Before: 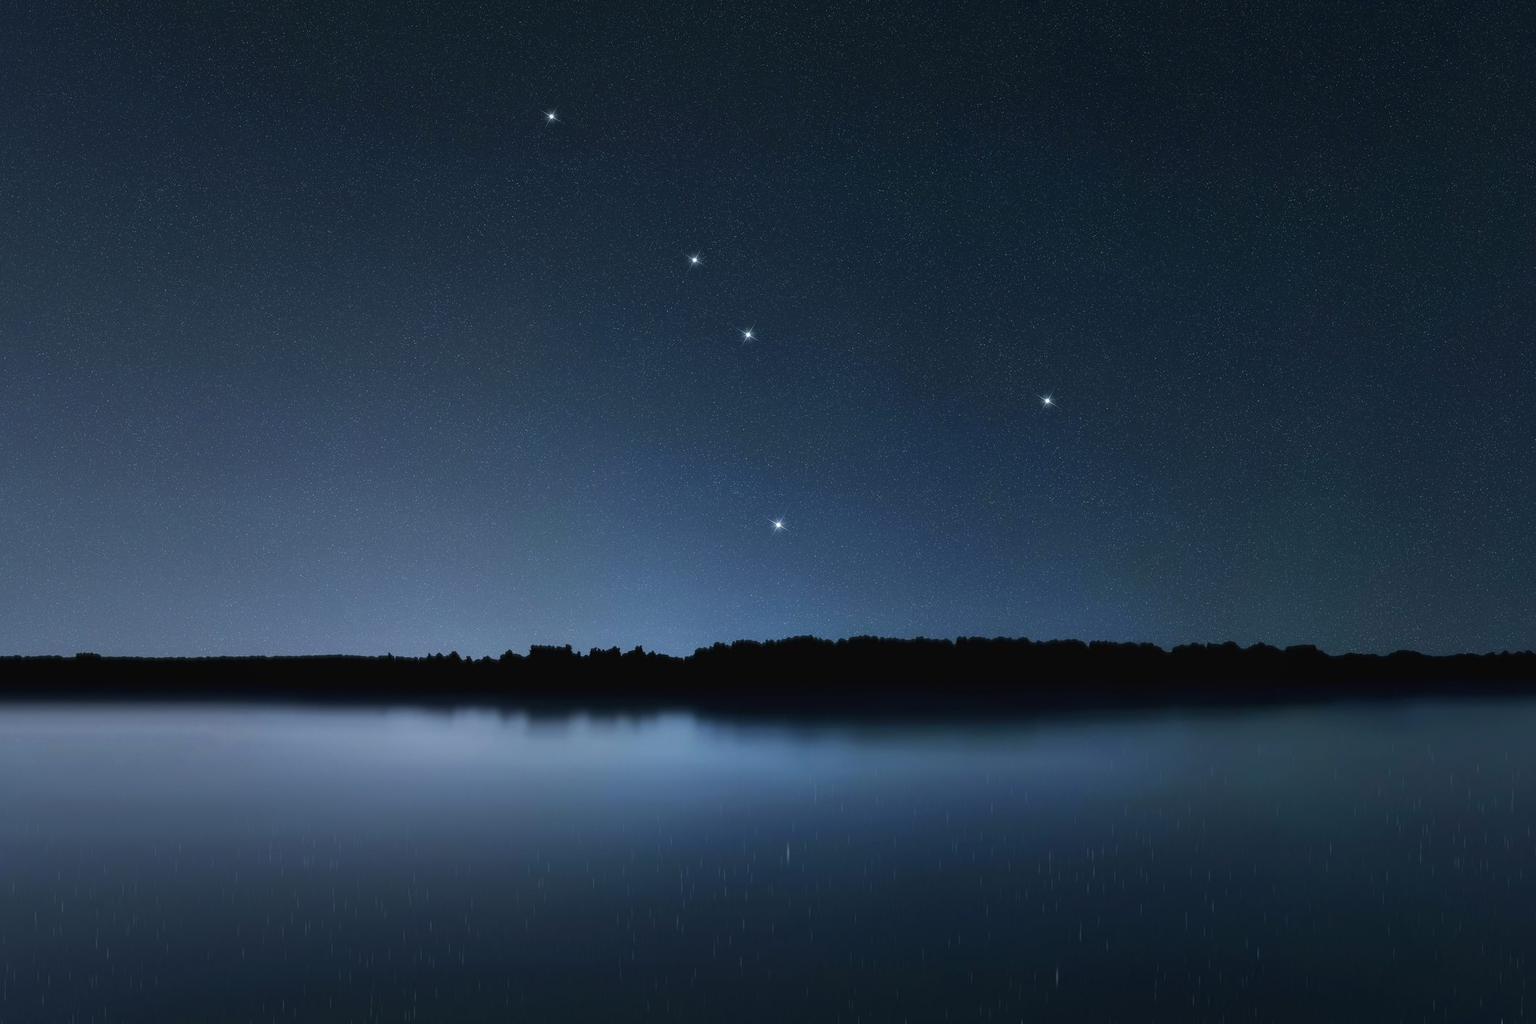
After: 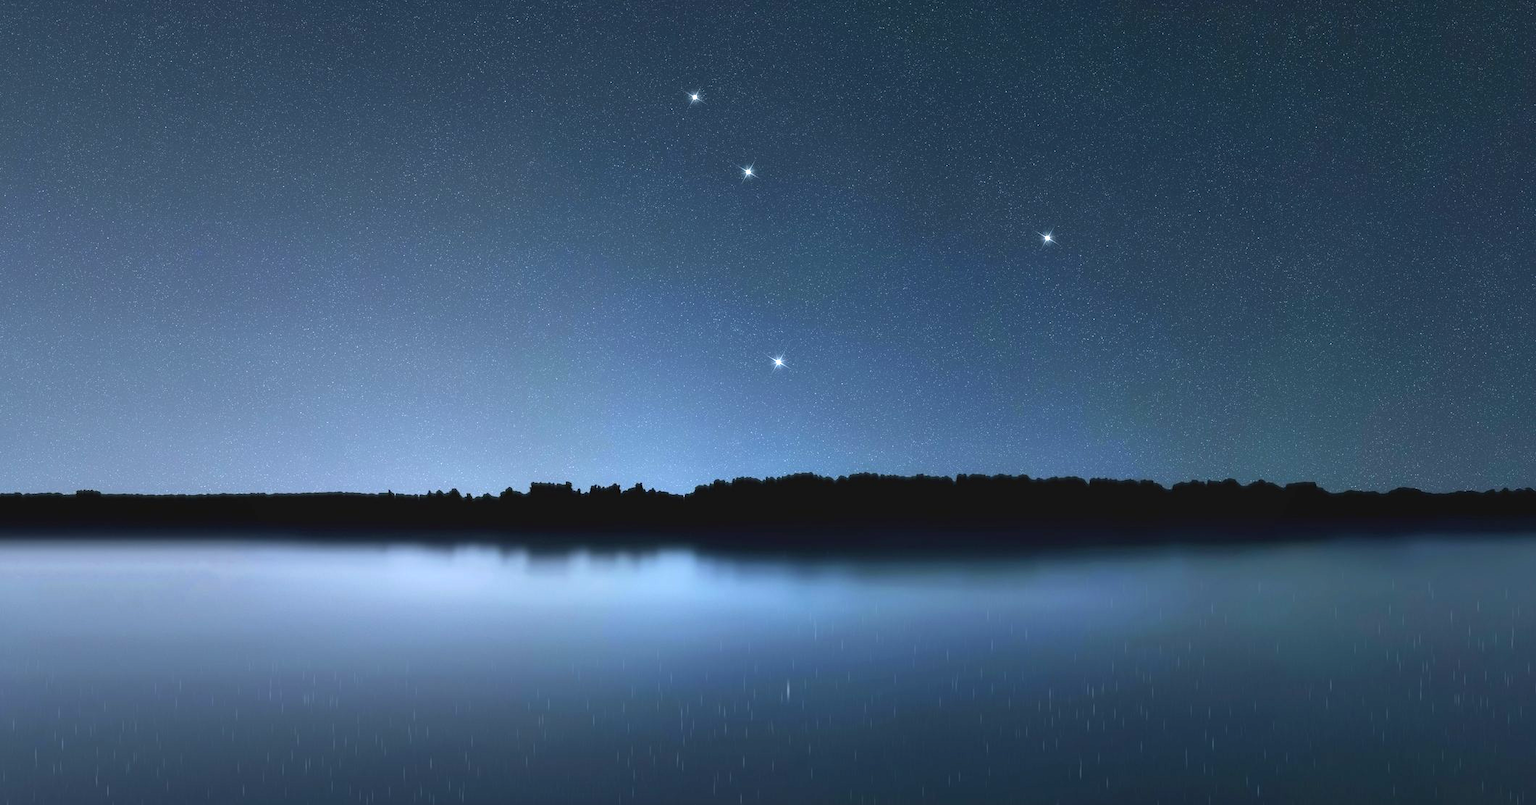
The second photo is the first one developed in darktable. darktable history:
exposure: black level correction 0, exposure 1.167 EV, compensate exposure bias true, compensate highlight preservation false
crop and rotate: top 15.956%, bottom 5.397%
